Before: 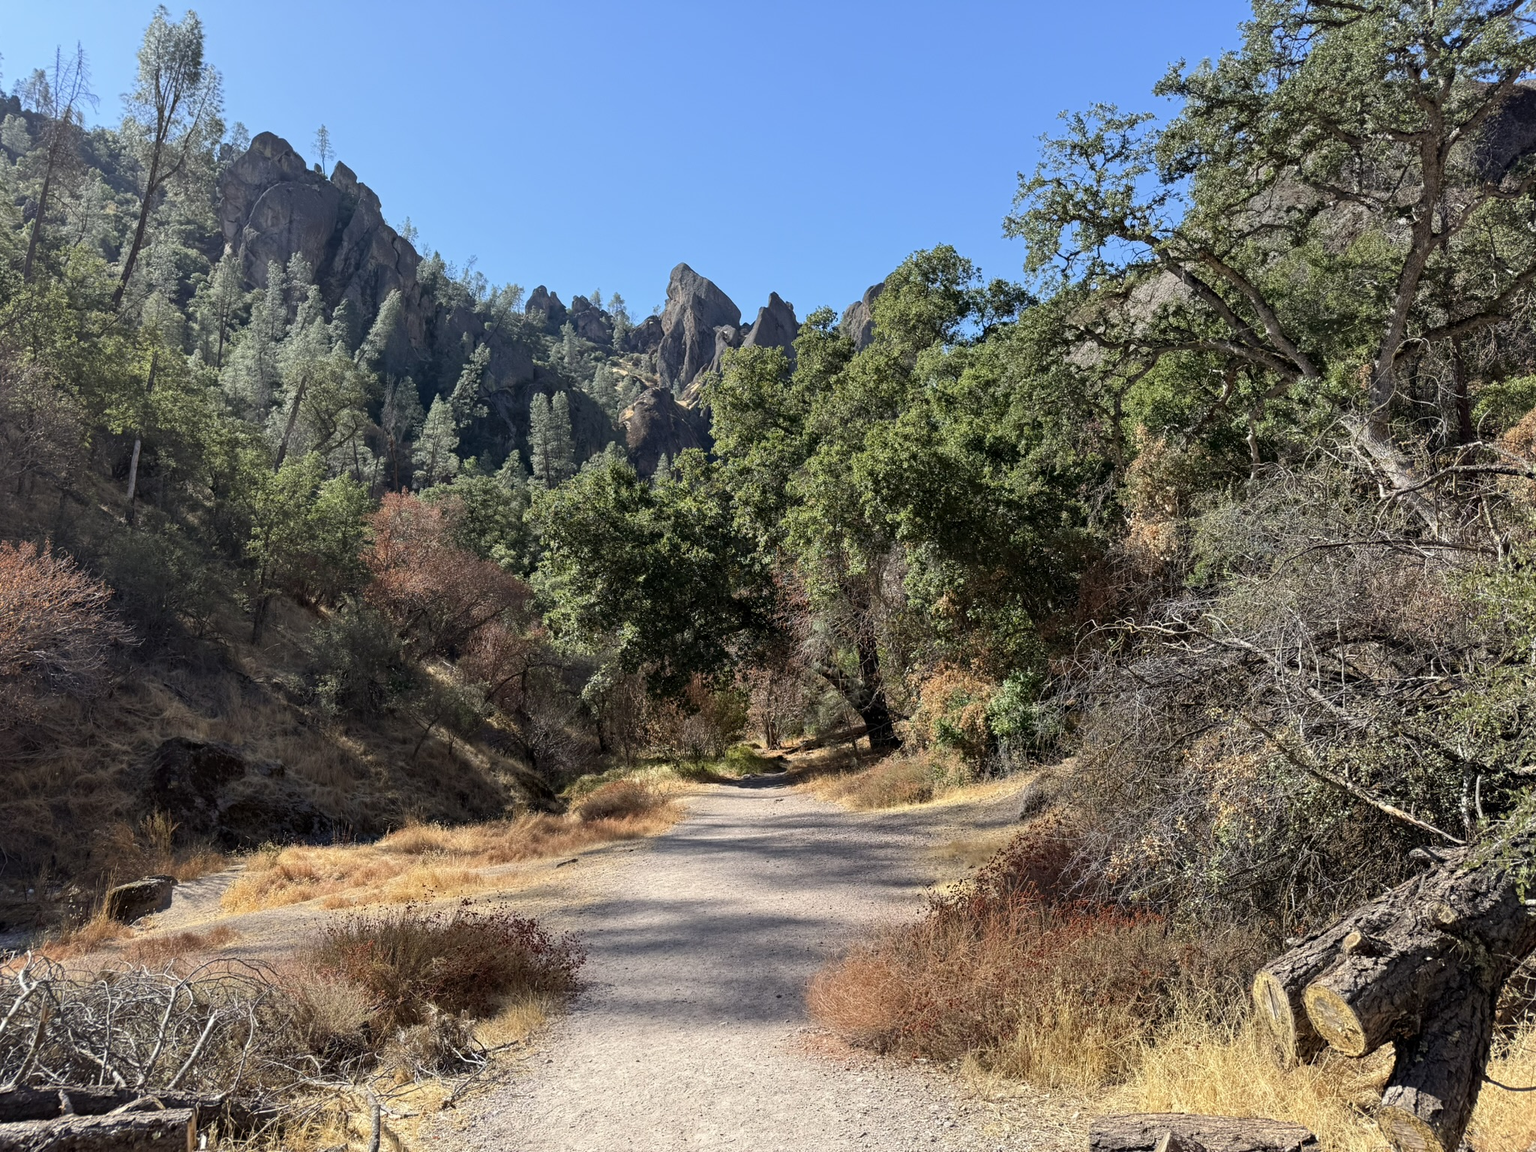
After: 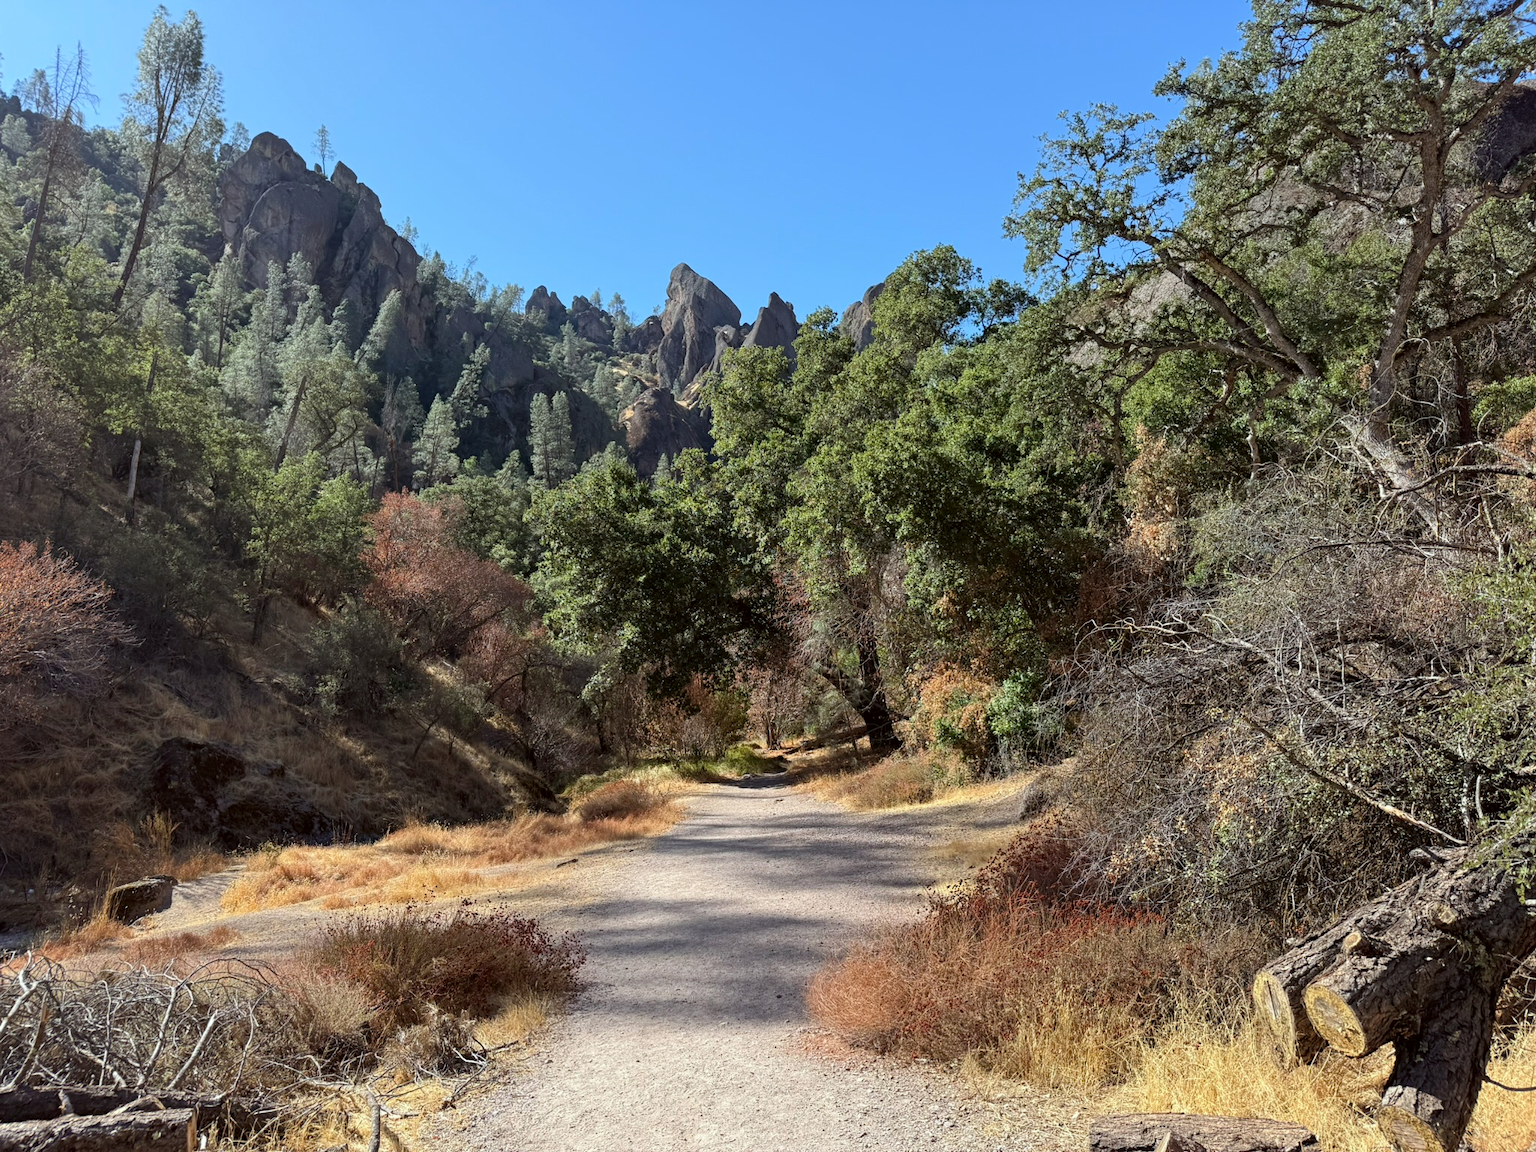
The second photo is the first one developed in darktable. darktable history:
color correction: highlights a* -2.72, highlights b* -2.34, shadows a* 2.23, shadows b* 2.72
